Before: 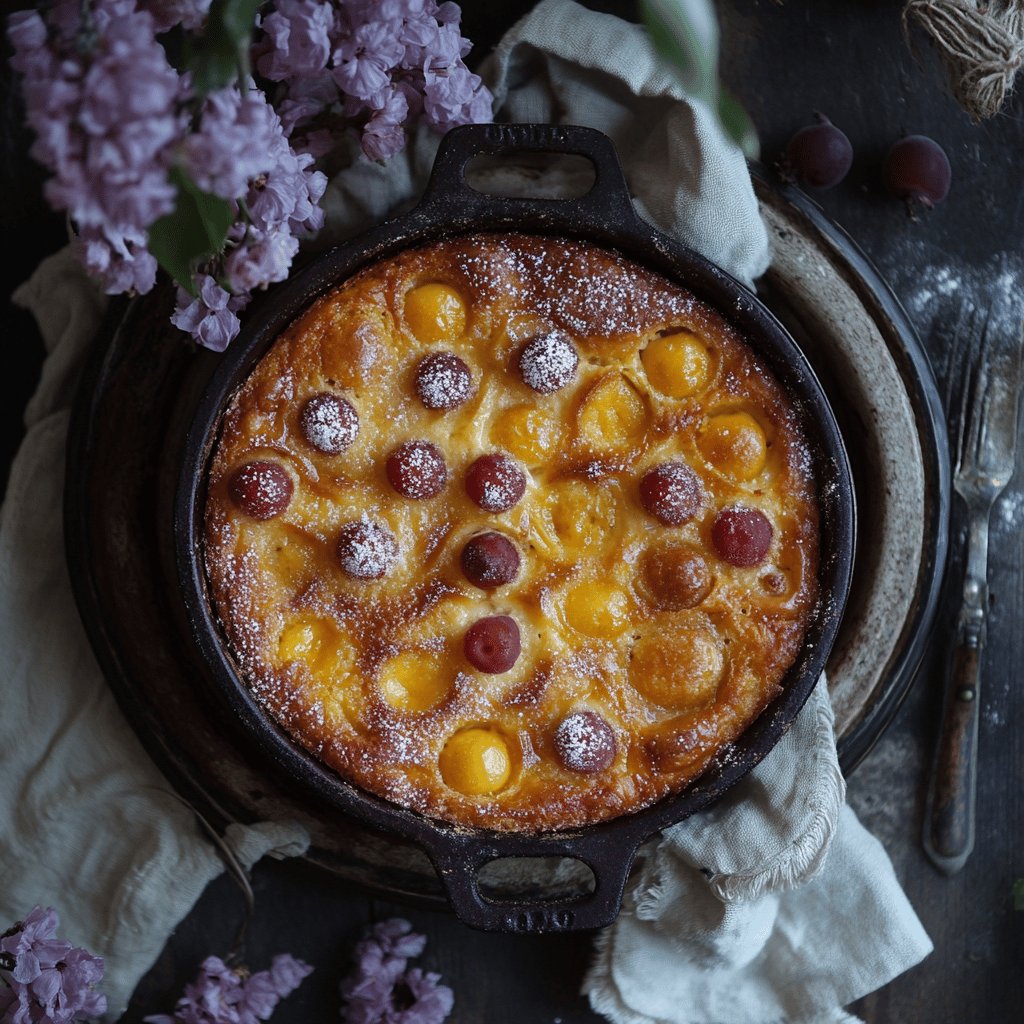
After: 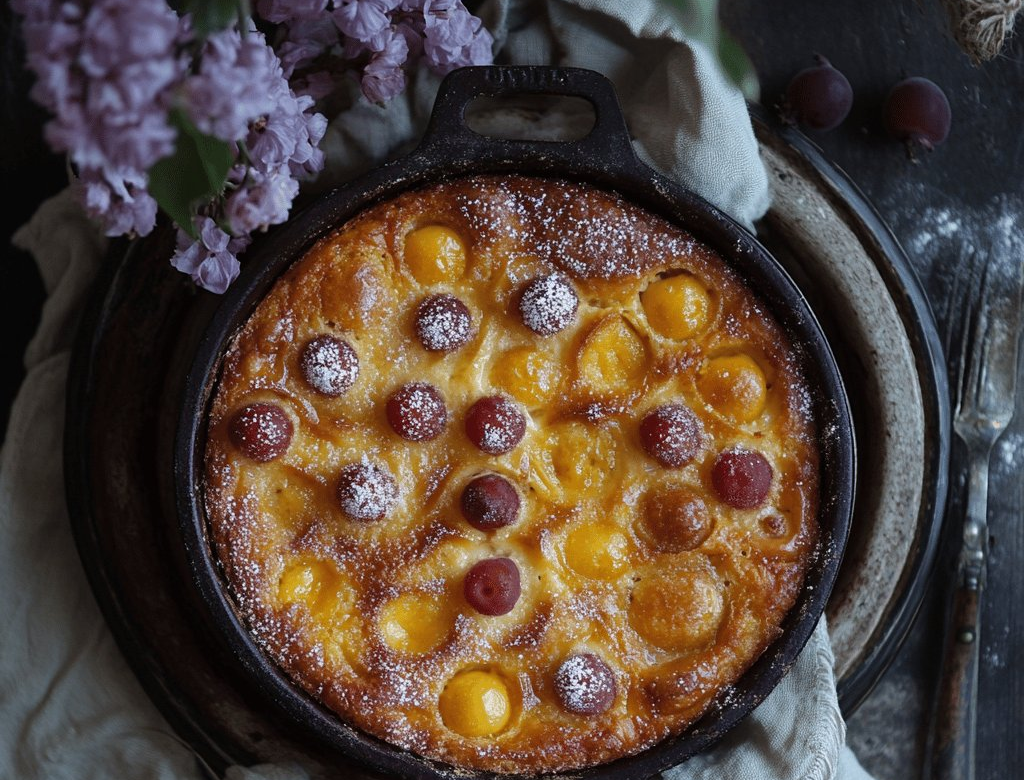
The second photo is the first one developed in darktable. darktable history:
crop: top 5.69%, bottom 18.041%
